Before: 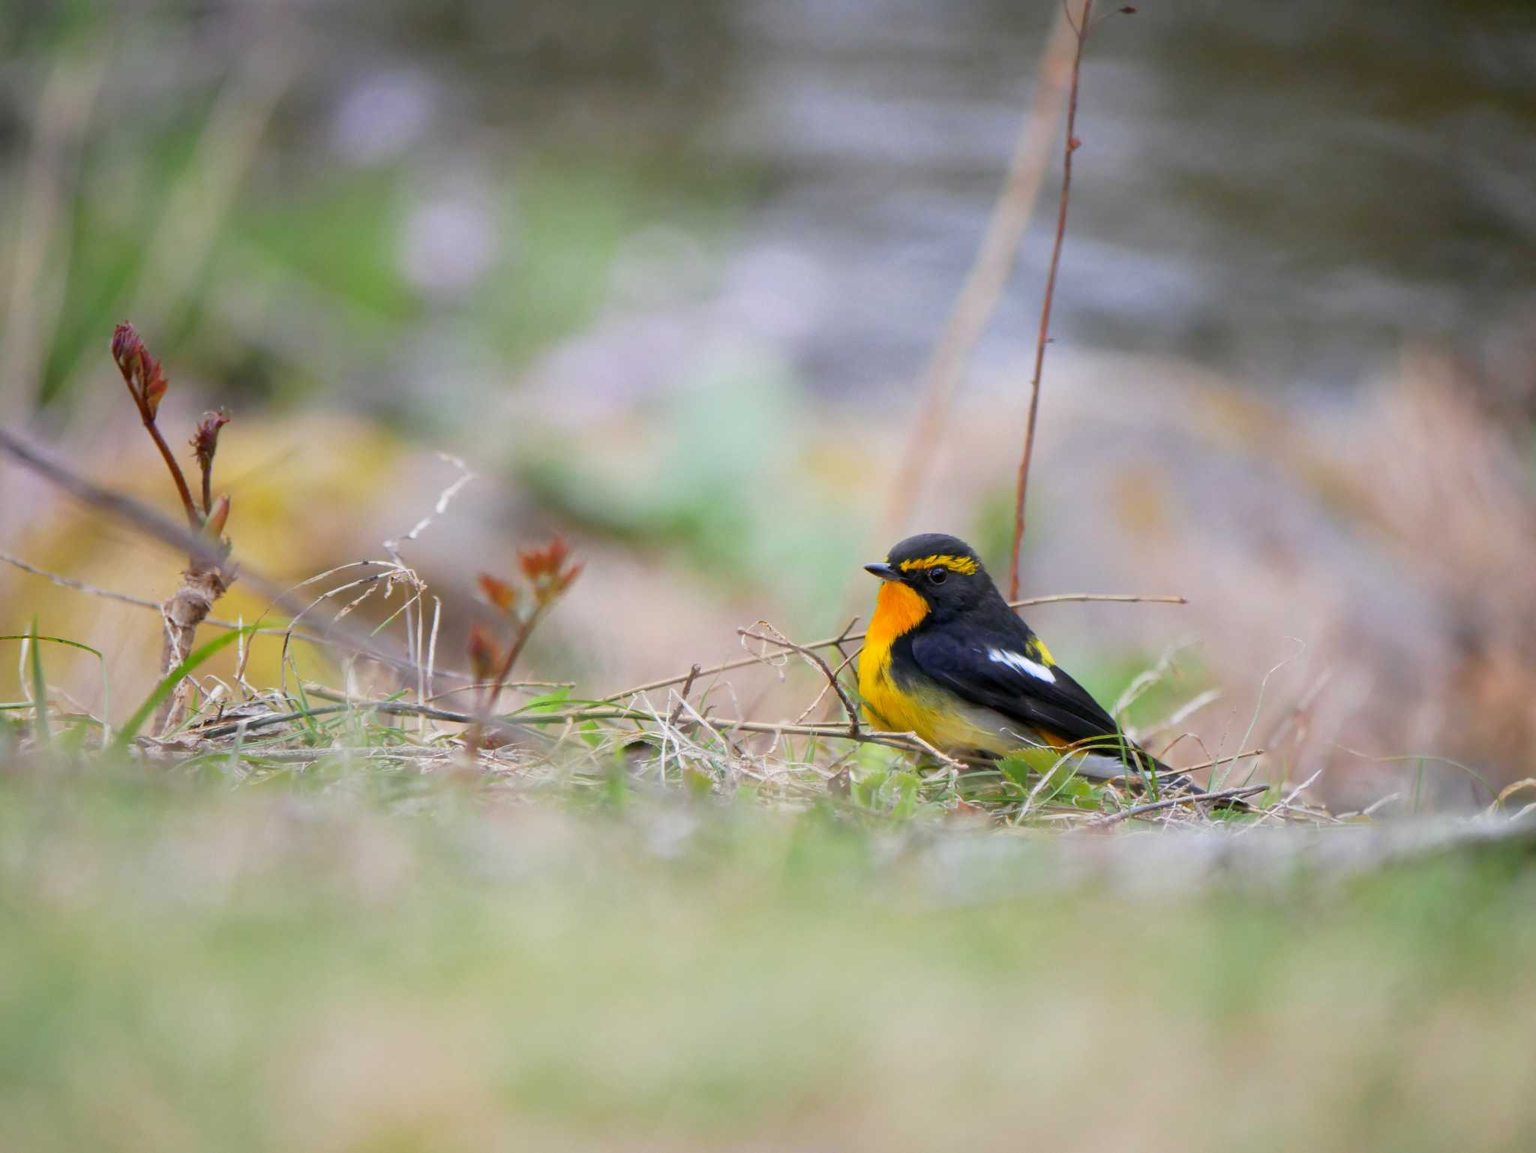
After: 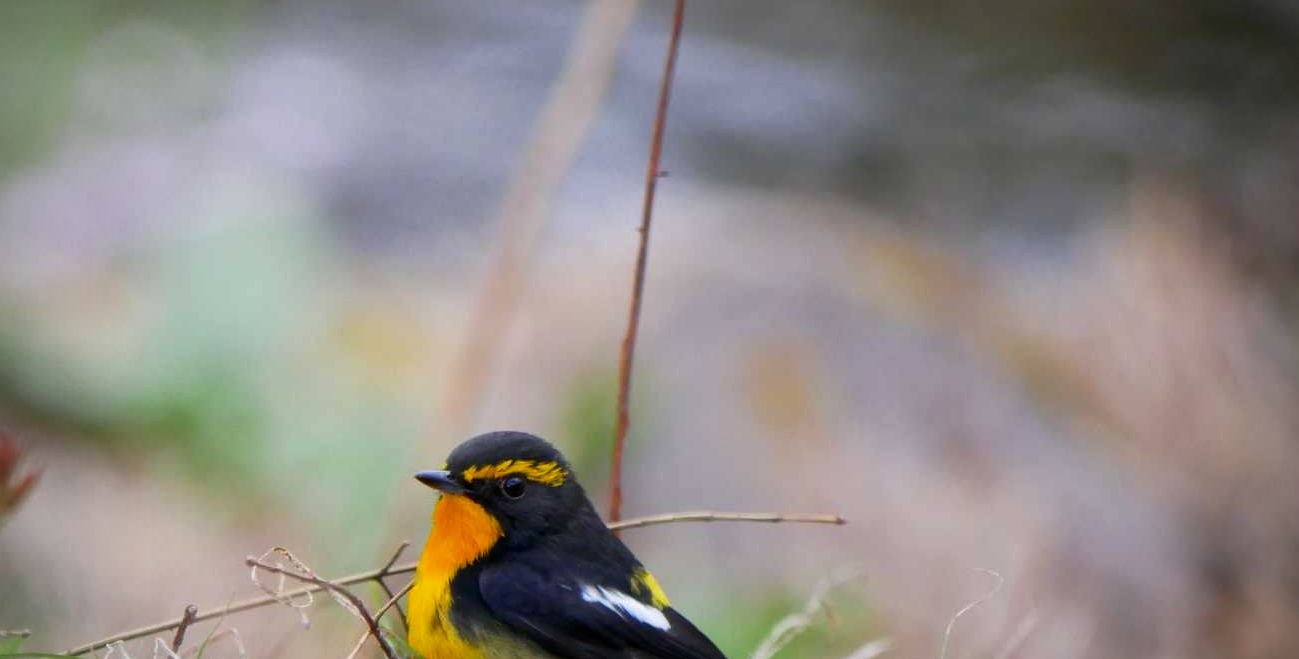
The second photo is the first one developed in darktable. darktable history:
vignetting: unbound false
crop: left 35.991%, top 18.277%, right 0.553%, bottom 38.812%
contrast brightness saturation: brightness -0.087
